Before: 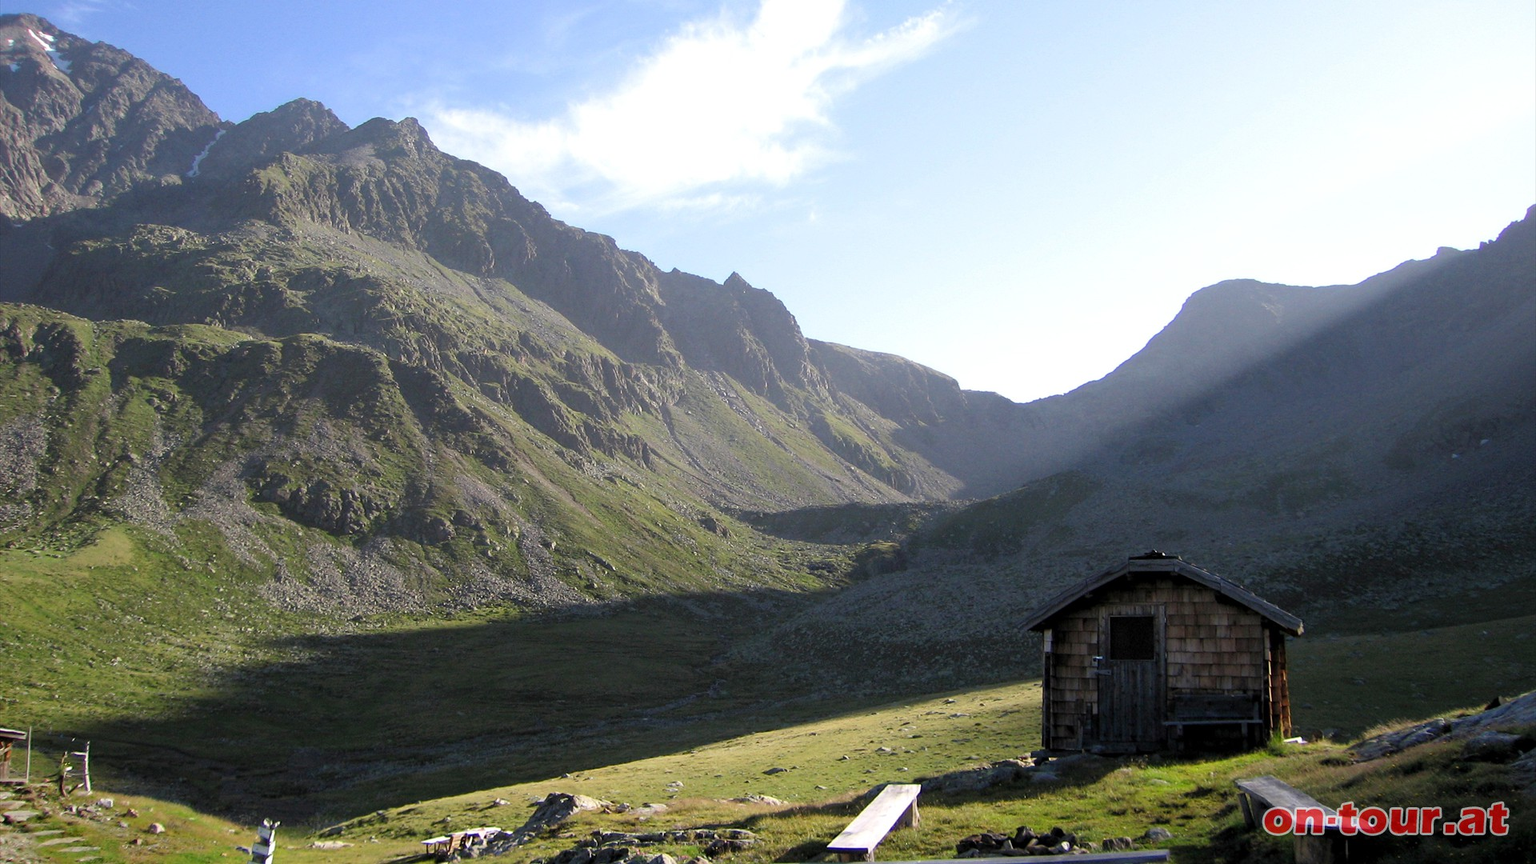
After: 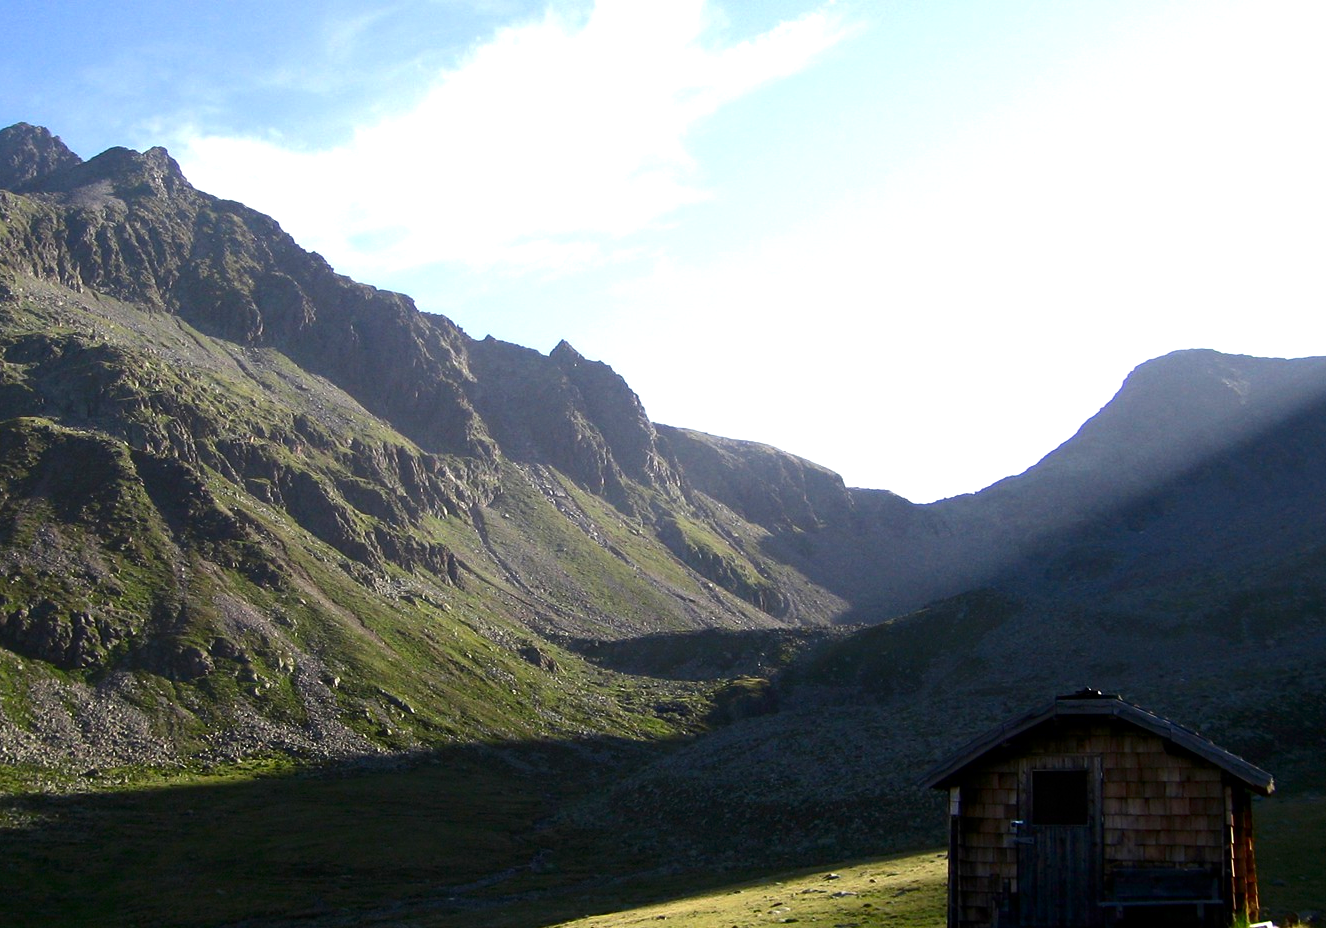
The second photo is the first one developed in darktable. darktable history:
exposure: black level correction 0, exposure 0.392 EV, compensate highlight preservation false
crop: left 18.503%, right 12.41%, bottom 14.065%
contrast brightness saturation: contrast 0.096, brightness -0.268, saturation 0.144
